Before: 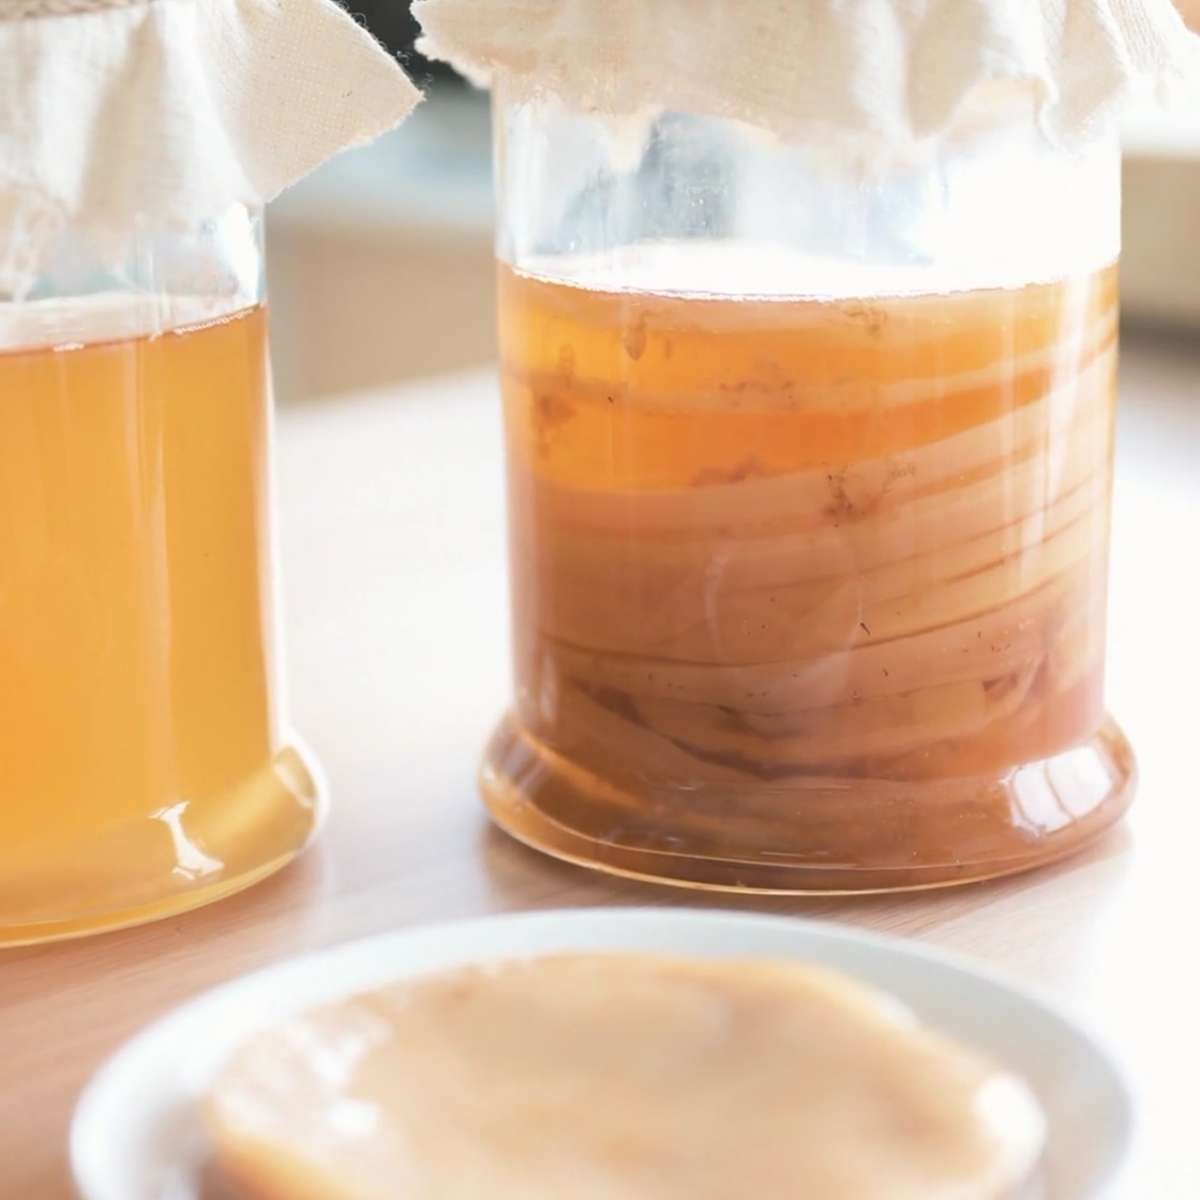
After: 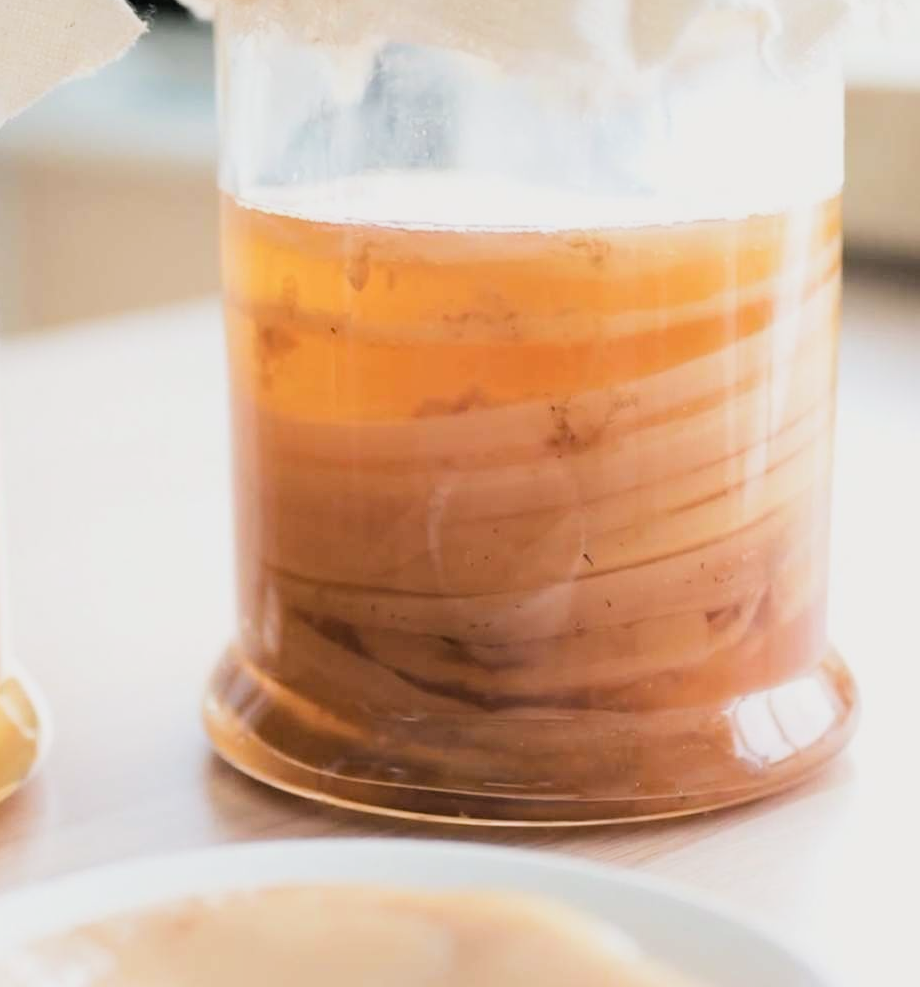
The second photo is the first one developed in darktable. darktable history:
crop: left 23.095%, top 5.827%, bottom 11.854%
haze removal: adaptive false
filmic rgb: black relative exposure -5 EV, white relative exposure 3.5 EV, hardness 3.19, contrast 1.4, highlights saturation mix -30%
